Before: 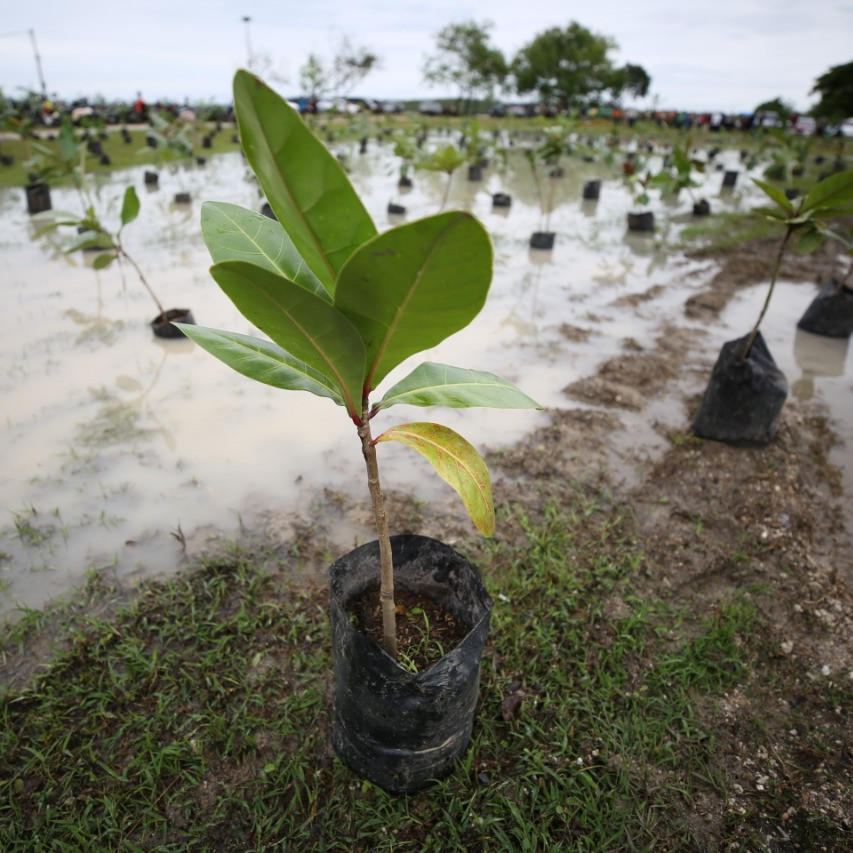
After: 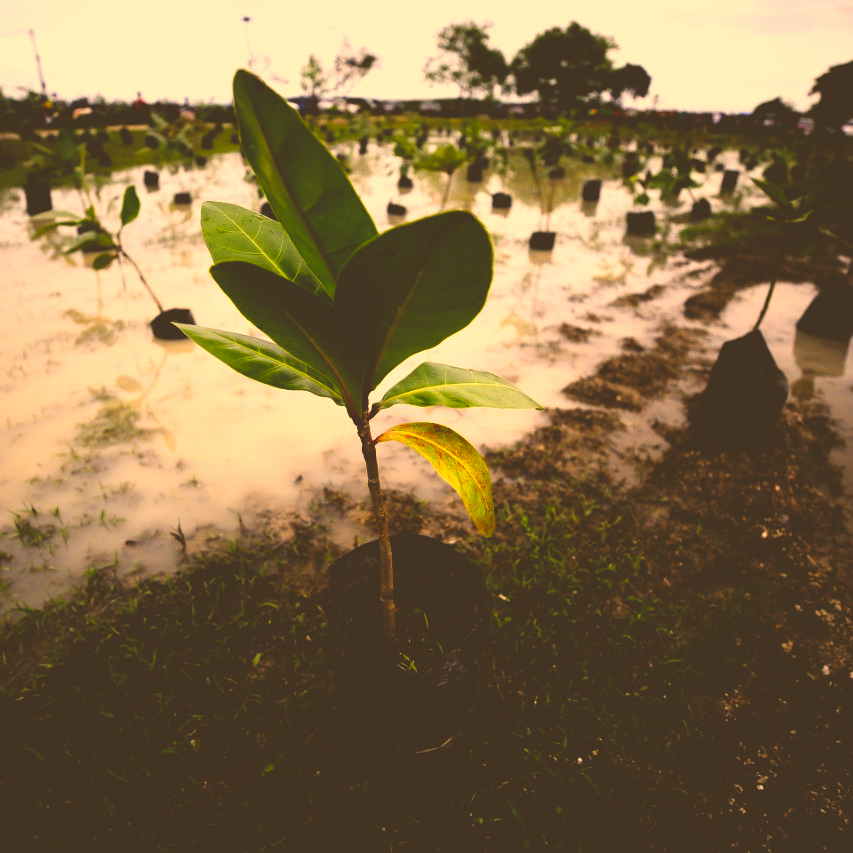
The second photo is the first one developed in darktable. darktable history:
base curve: curves: ch0 [(0, 0.036) (0.083, 0.04) (0.804, 1)], preserve colors none
color correction: highlights a* 17.94, highlights b* 35.39, shadows a* 1.48, shadows b* 6.42, saturation 1.01
